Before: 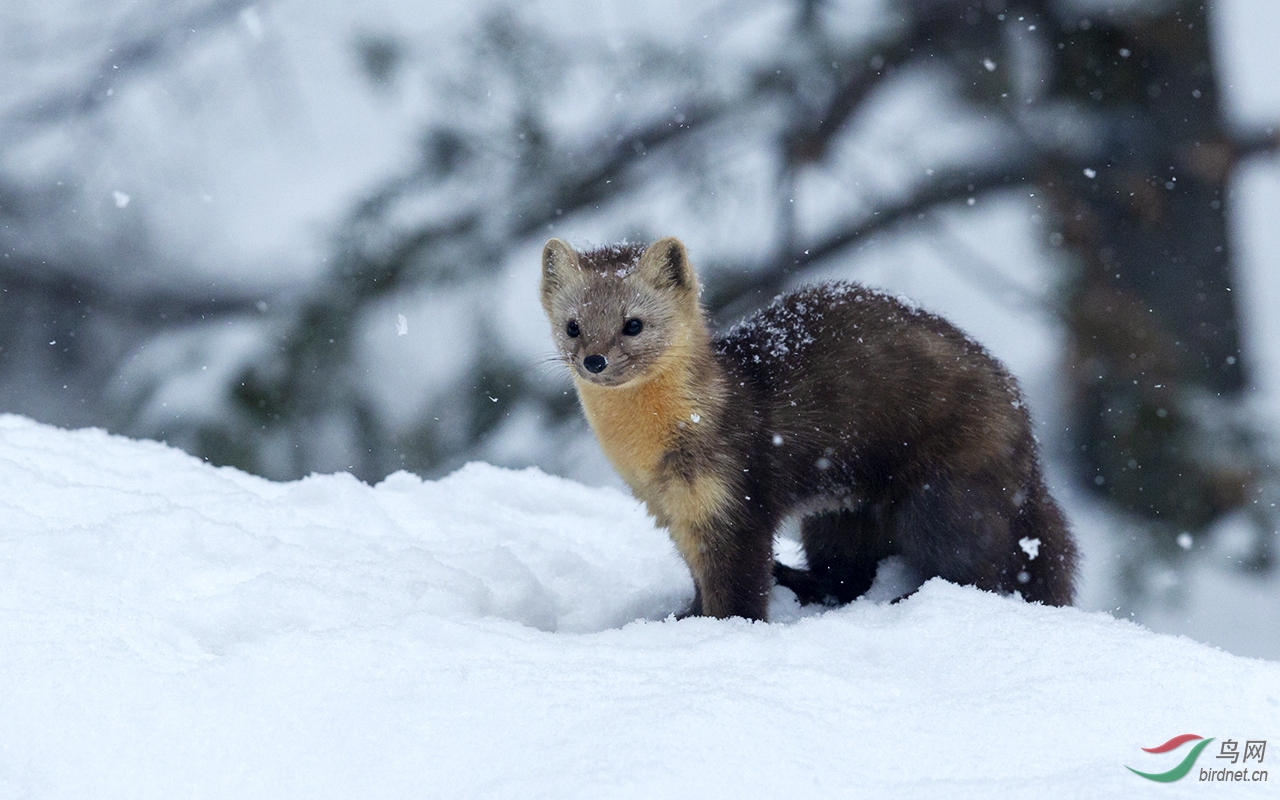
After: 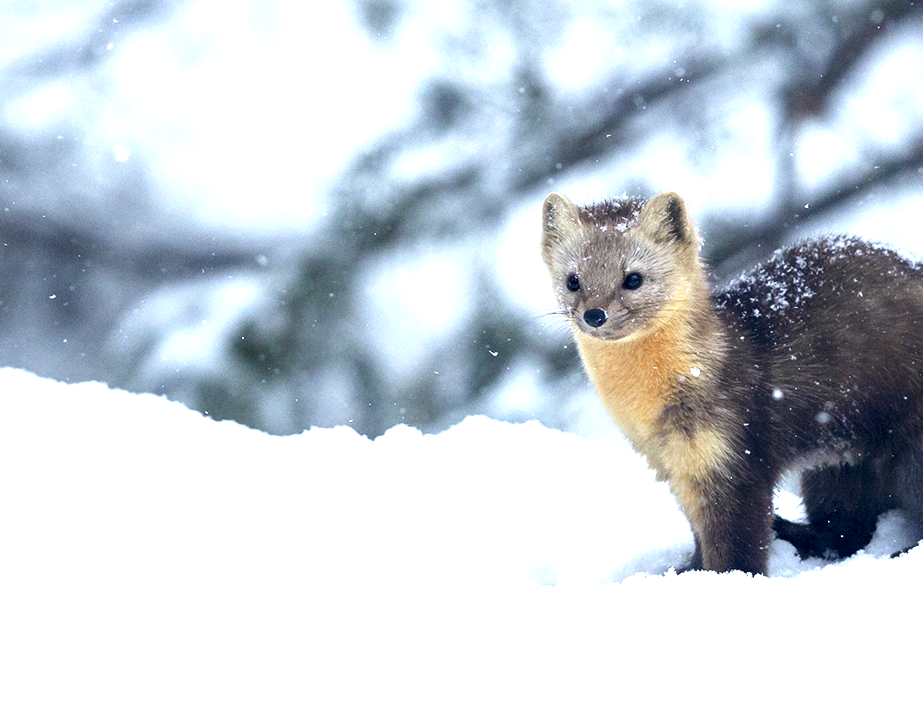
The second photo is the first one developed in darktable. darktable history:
exposure: black level correction 0, exposure 1.105 EV, compensate highlight preservation false
crop: top 5.791%, right 27.835%, bottom 5.706%
color balance rgb: global offset › chroma 0.124%, global offset › hue 253.64°, perceptual saturation grading › global saturation 0.999%
